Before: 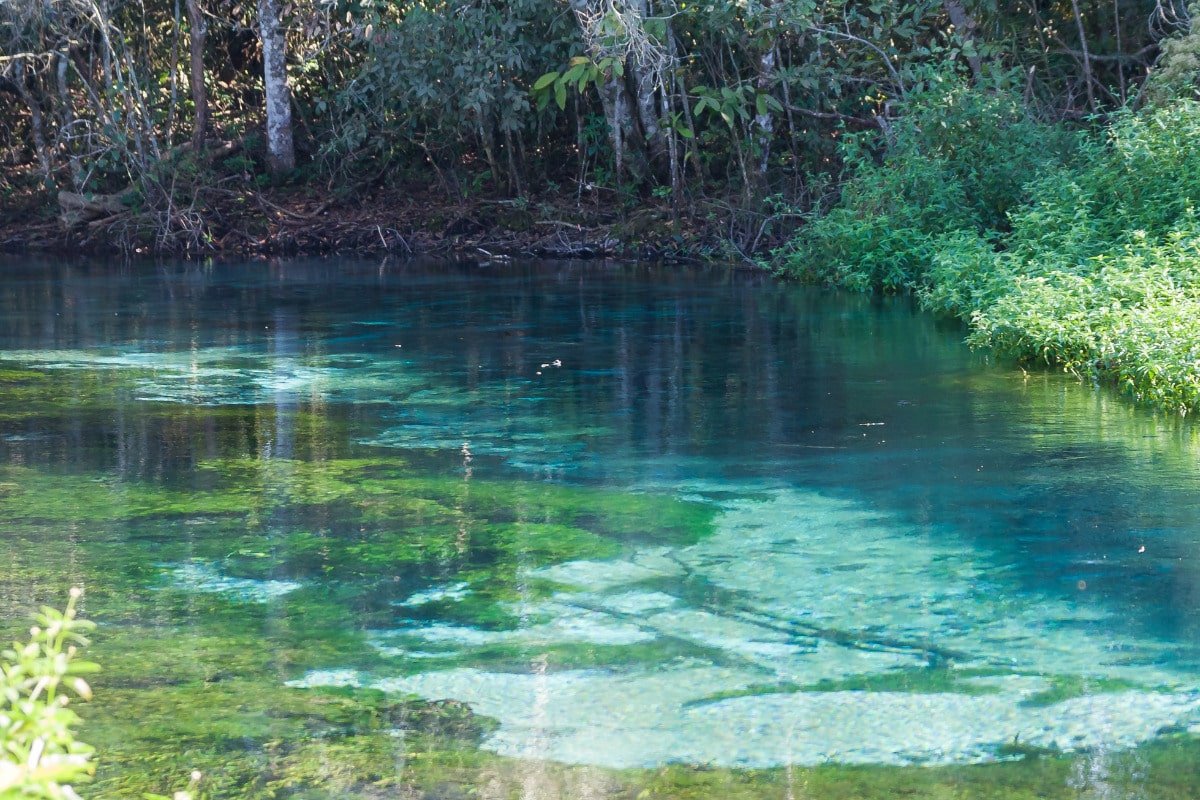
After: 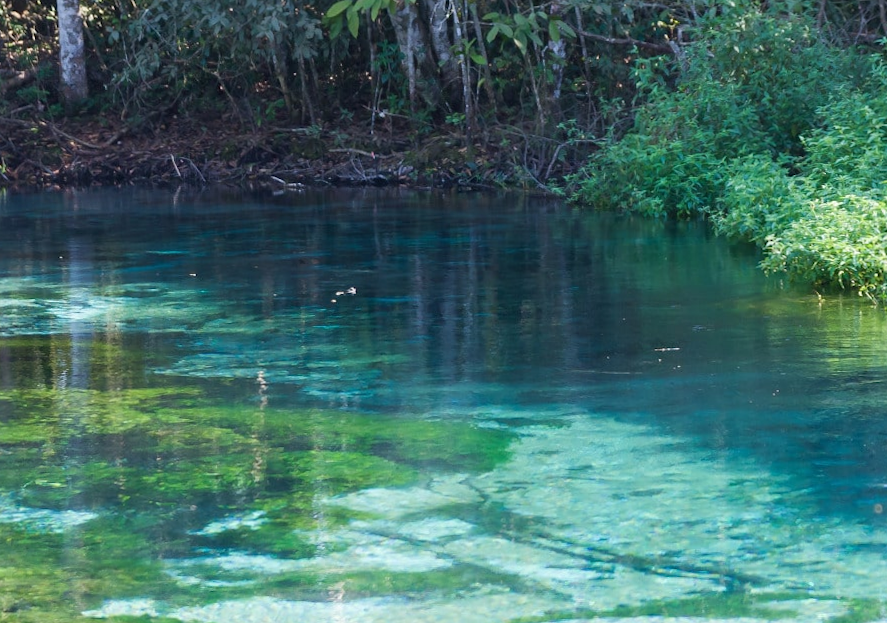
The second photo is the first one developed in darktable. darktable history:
crop: left 16.768%, top 8.653%, right 8.362%, bottom 12.485%
rotate and perspective: rotation -0.45°, automatic cropping original format, crop left 0.008, crop right 0.992, crop top 0.012, crop bottom 0.988
